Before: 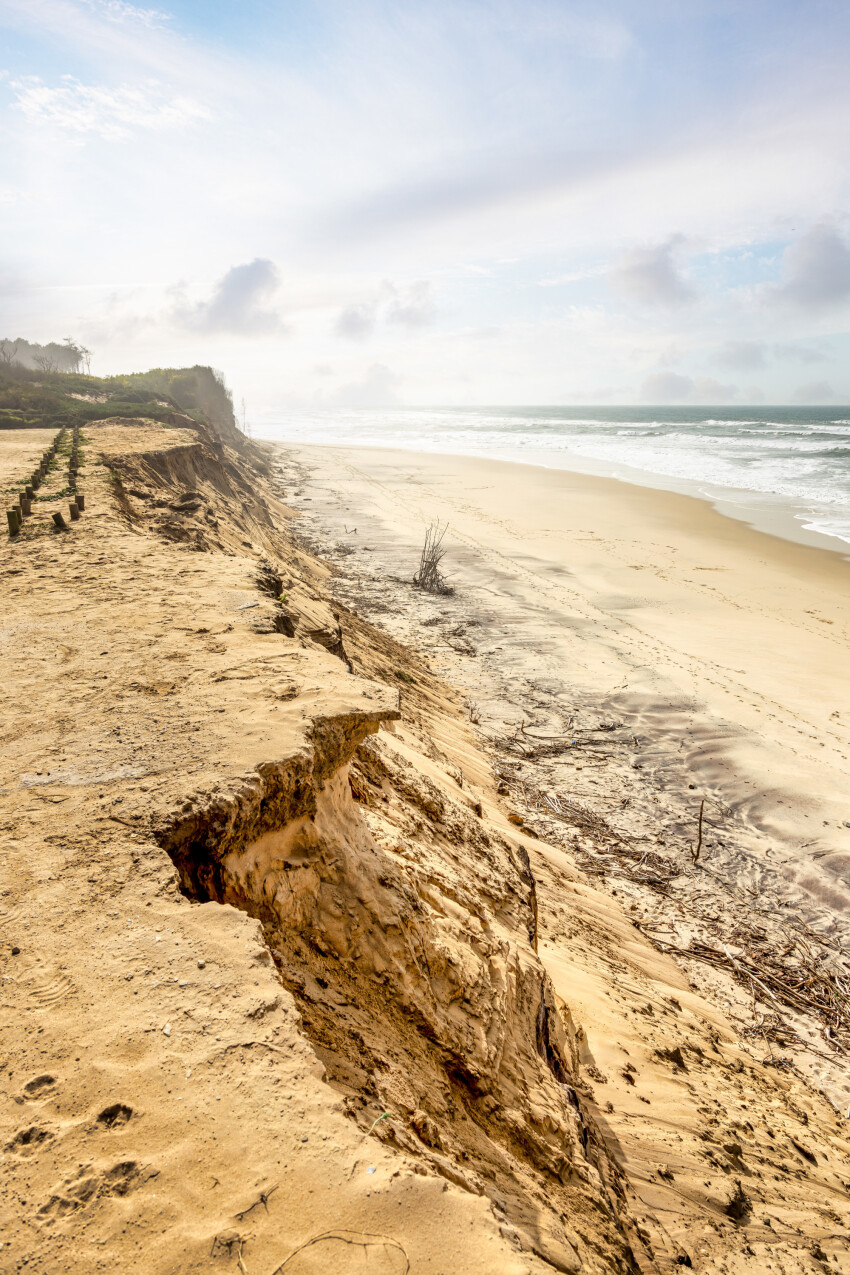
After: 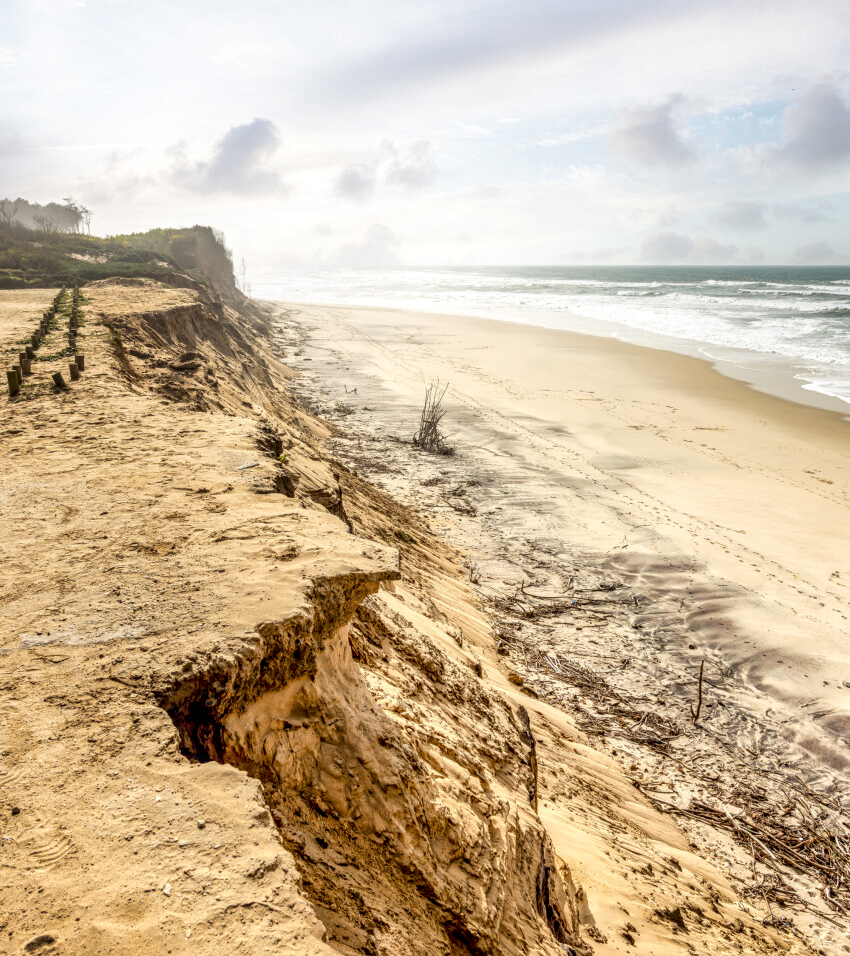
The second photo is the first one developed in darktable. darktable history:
crop: top 11.051%, bottom 13.938%
local contrast: detail 130%
